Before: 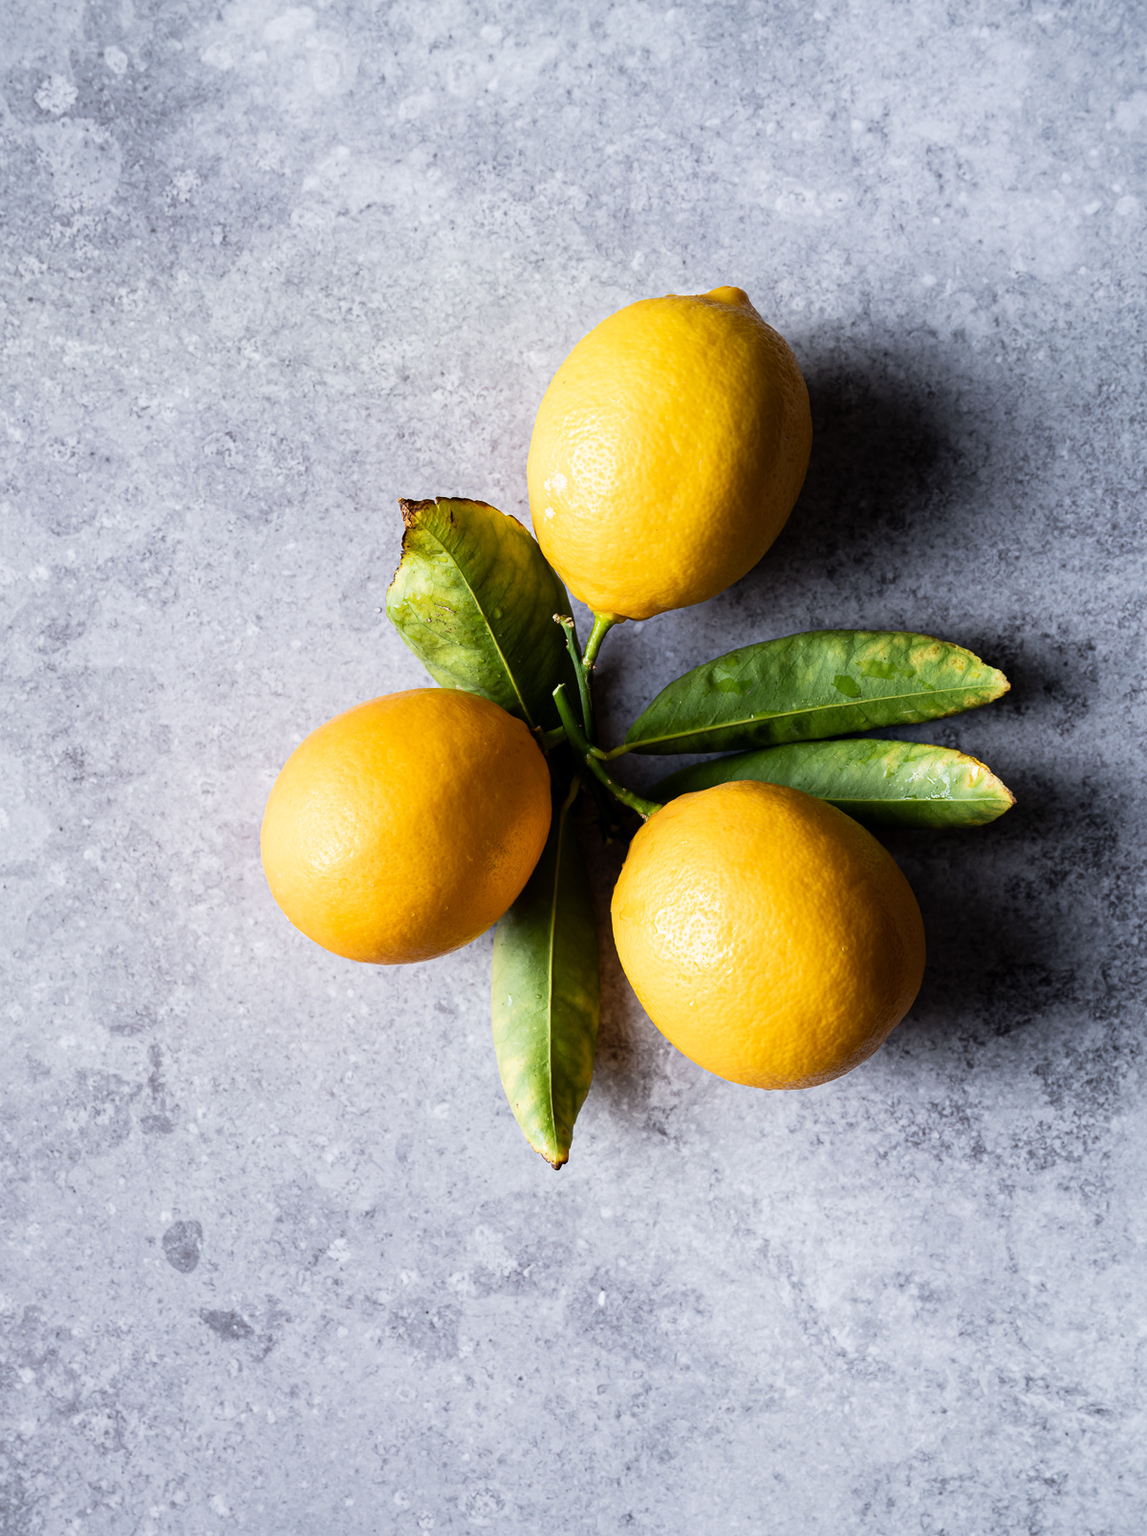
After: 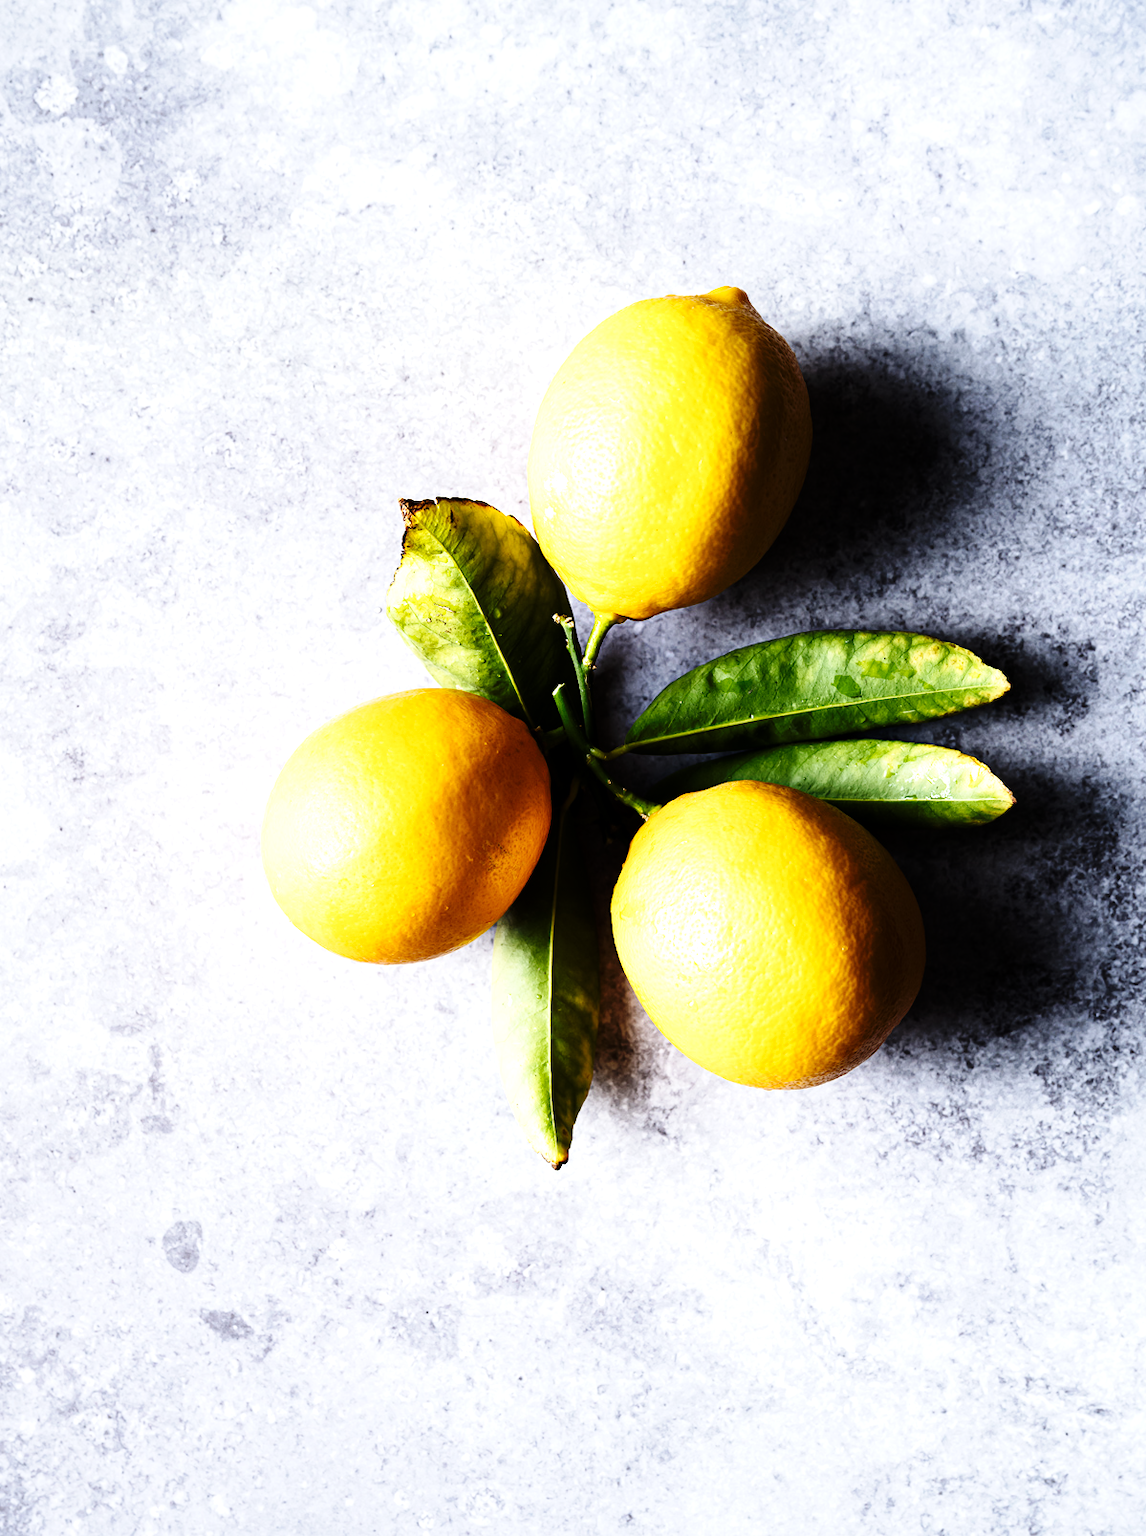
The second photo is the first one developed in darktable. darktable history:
base curve: curves: ch0 [(0, 0) (0.036, 0.025) (0.121, 0.166) (0.206, 0.329) (0.605, 0.79) (1, 1)], preserve colors none
tone equalizer: -8 EV -0.769 EV, -7 EV -0.693 EV, -6 EV -0.593 EV, -5 EV -0.363 EV, -3 EV 0.394 EV, -2 EV 0.6 EV, -1 EV 0.699 EV, +0 EV 0.732 EV, edges refinement/feathering 500, mask exposure compensation -1.57 EV, preserve details no
